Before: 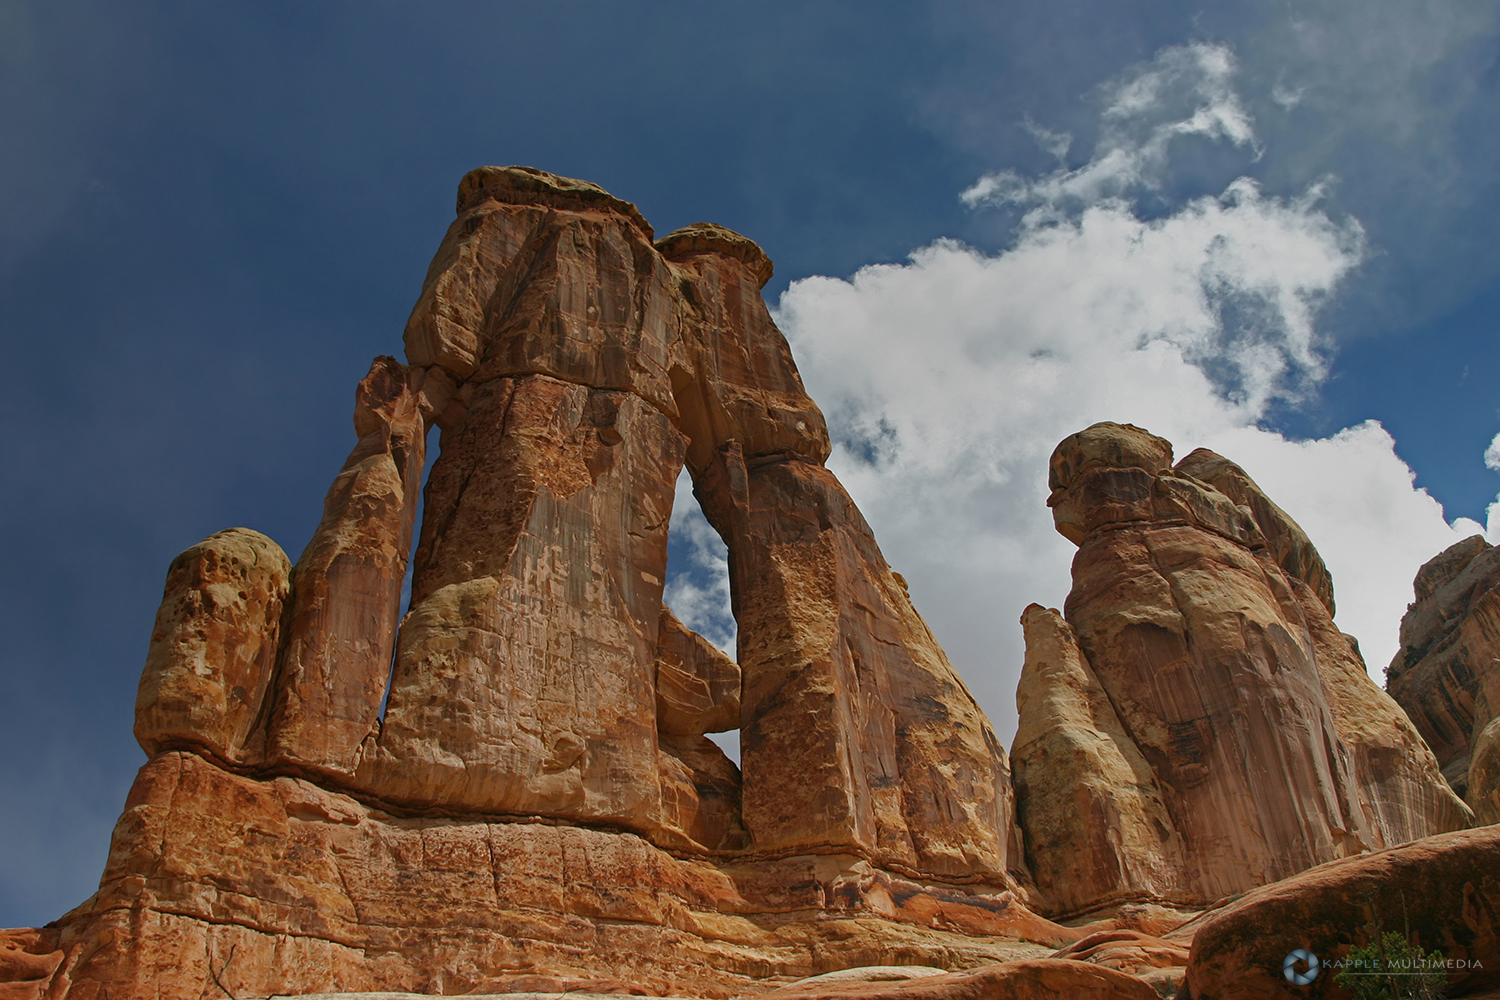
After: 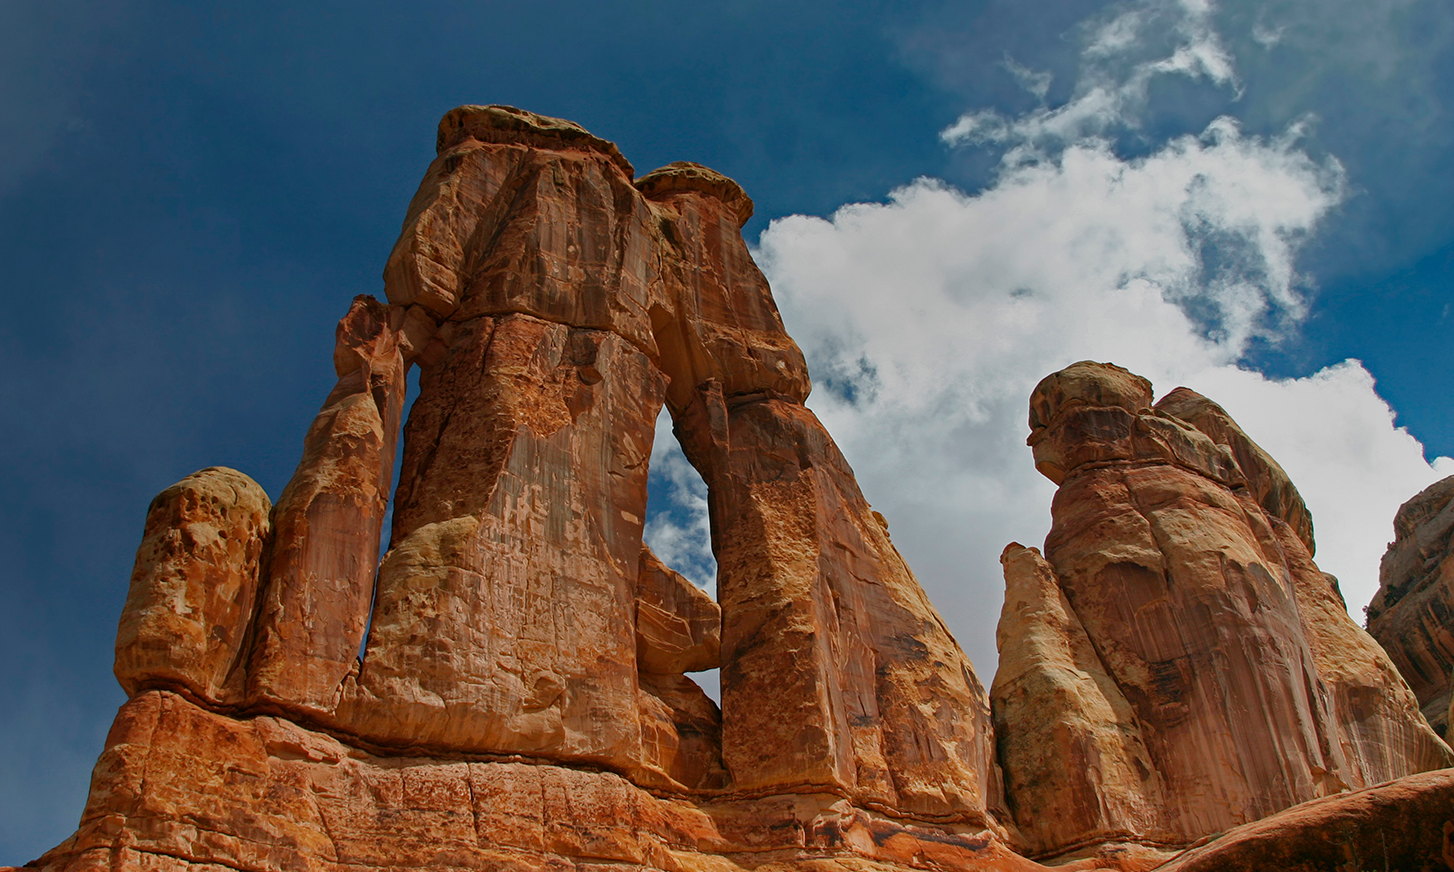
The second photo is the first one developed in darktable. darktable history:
crop: left 1.356%, top 6.147%, right 1.703%, bottom 6.645%
